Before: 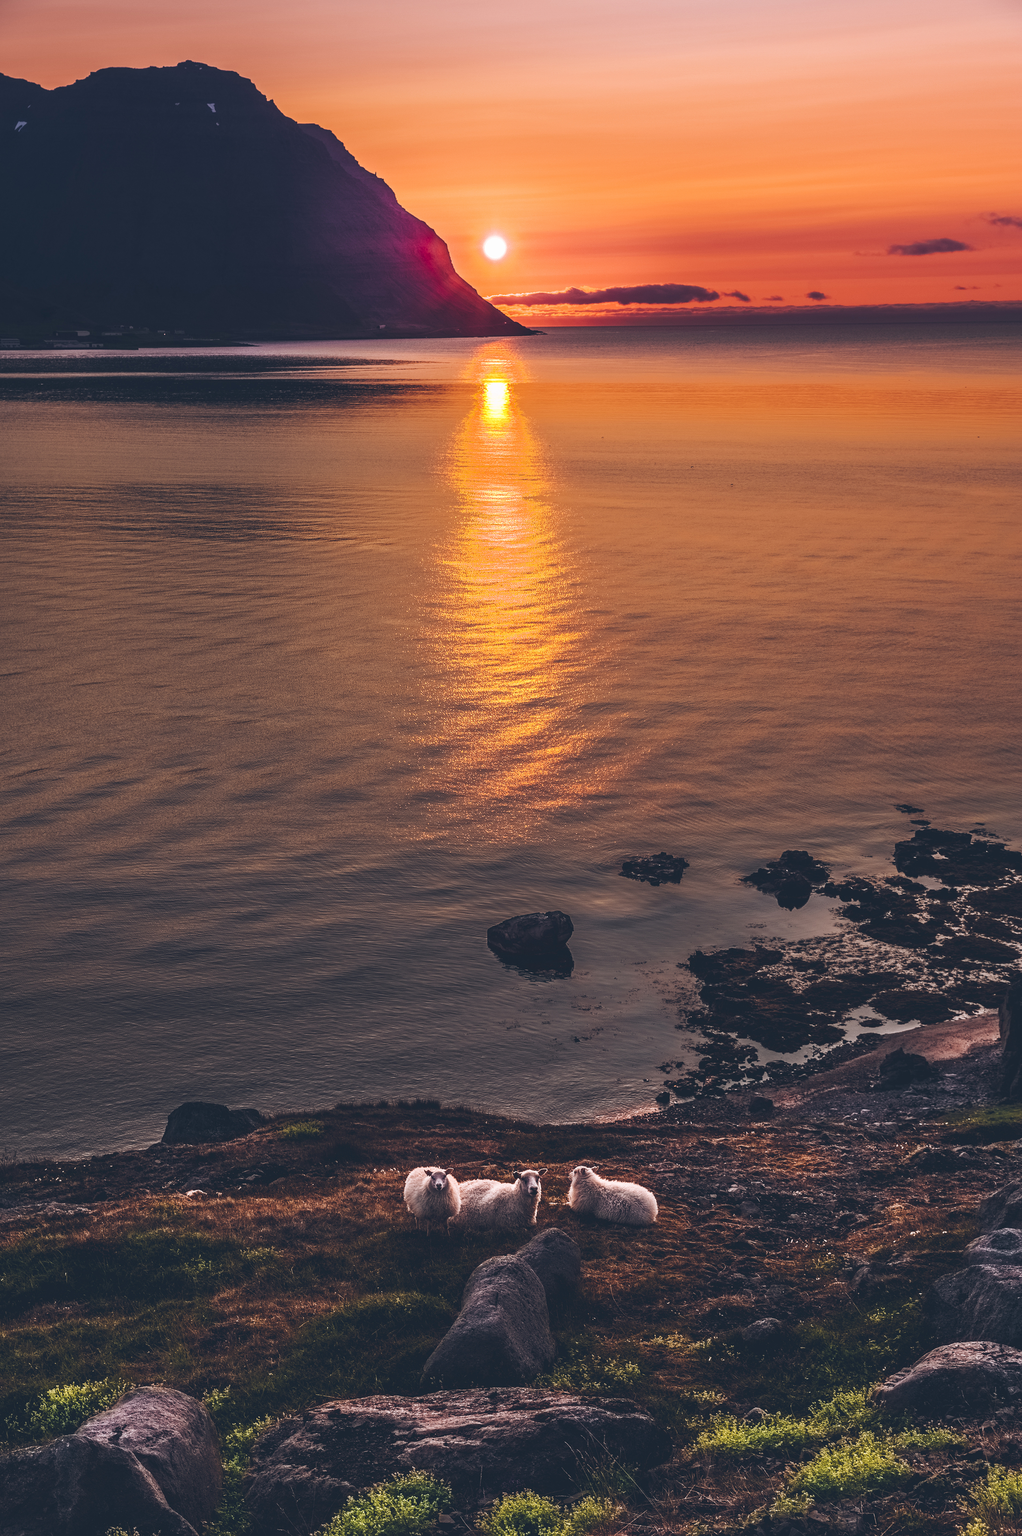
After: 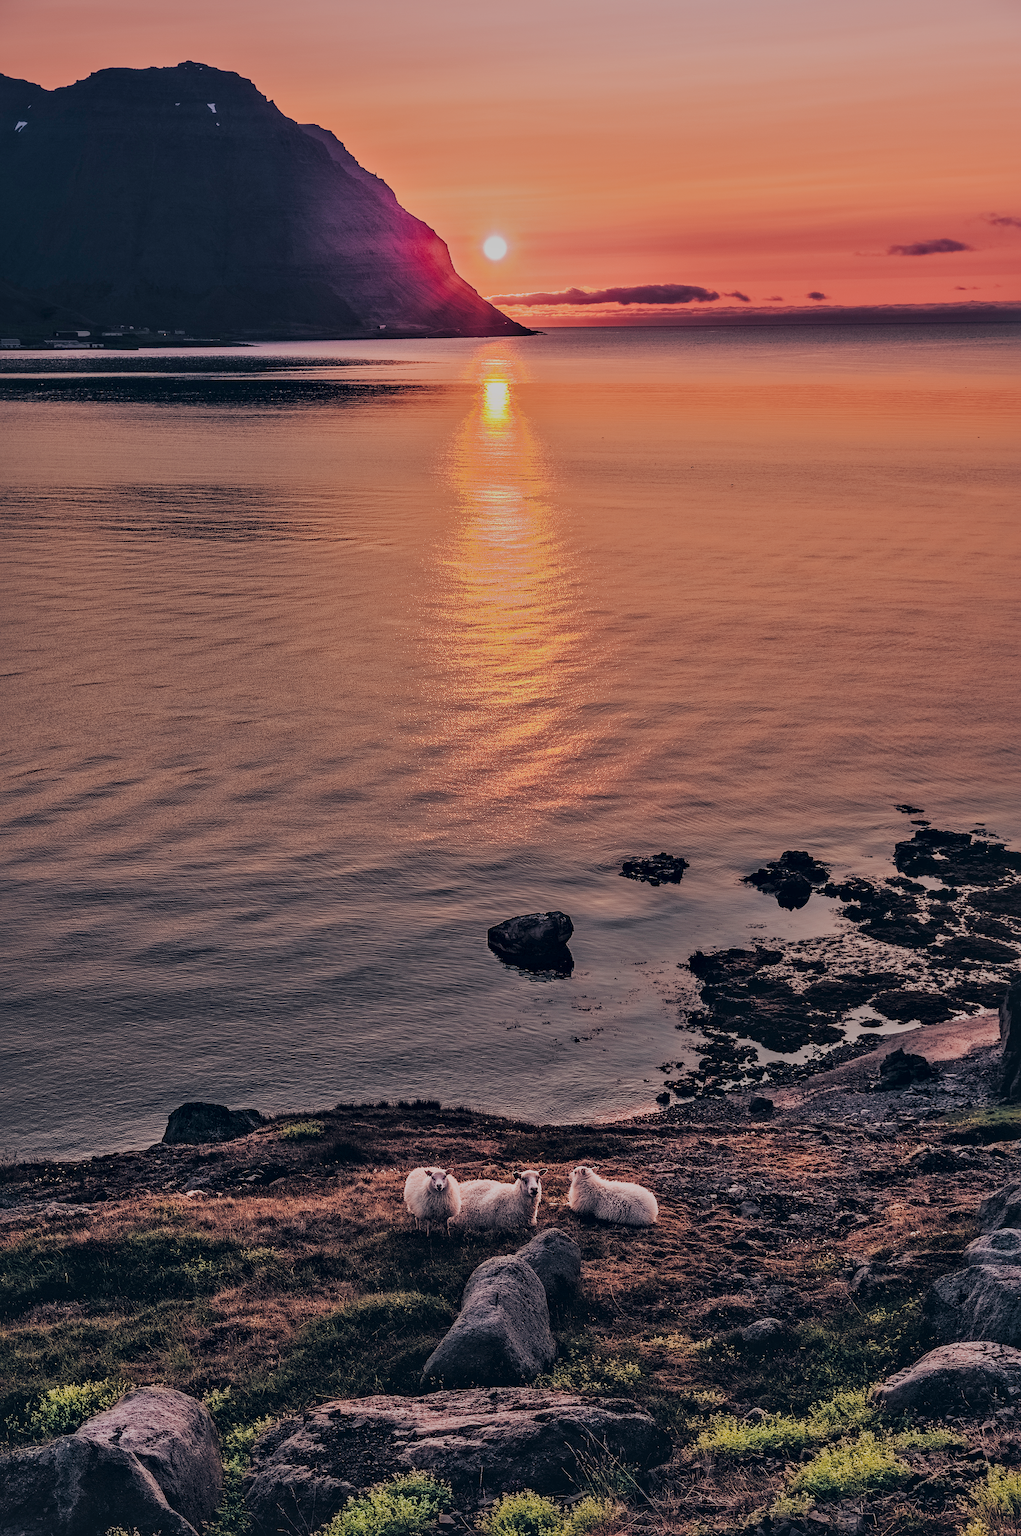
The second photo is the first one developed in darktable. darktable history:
sharpen: radius 0.969, amount 0.604
contrast brightness saturation: contrast 0.05, brightness 0.06, saturation 0.01
local contrast: mode bilateral grid, contrast 25, coarseness 60, detail 151%, midtone range 0.2
filmic rgb: black relative exposure -4.42 EV, white relative exposure 6.58 EV, hardness 1.85, contrast 0.5
